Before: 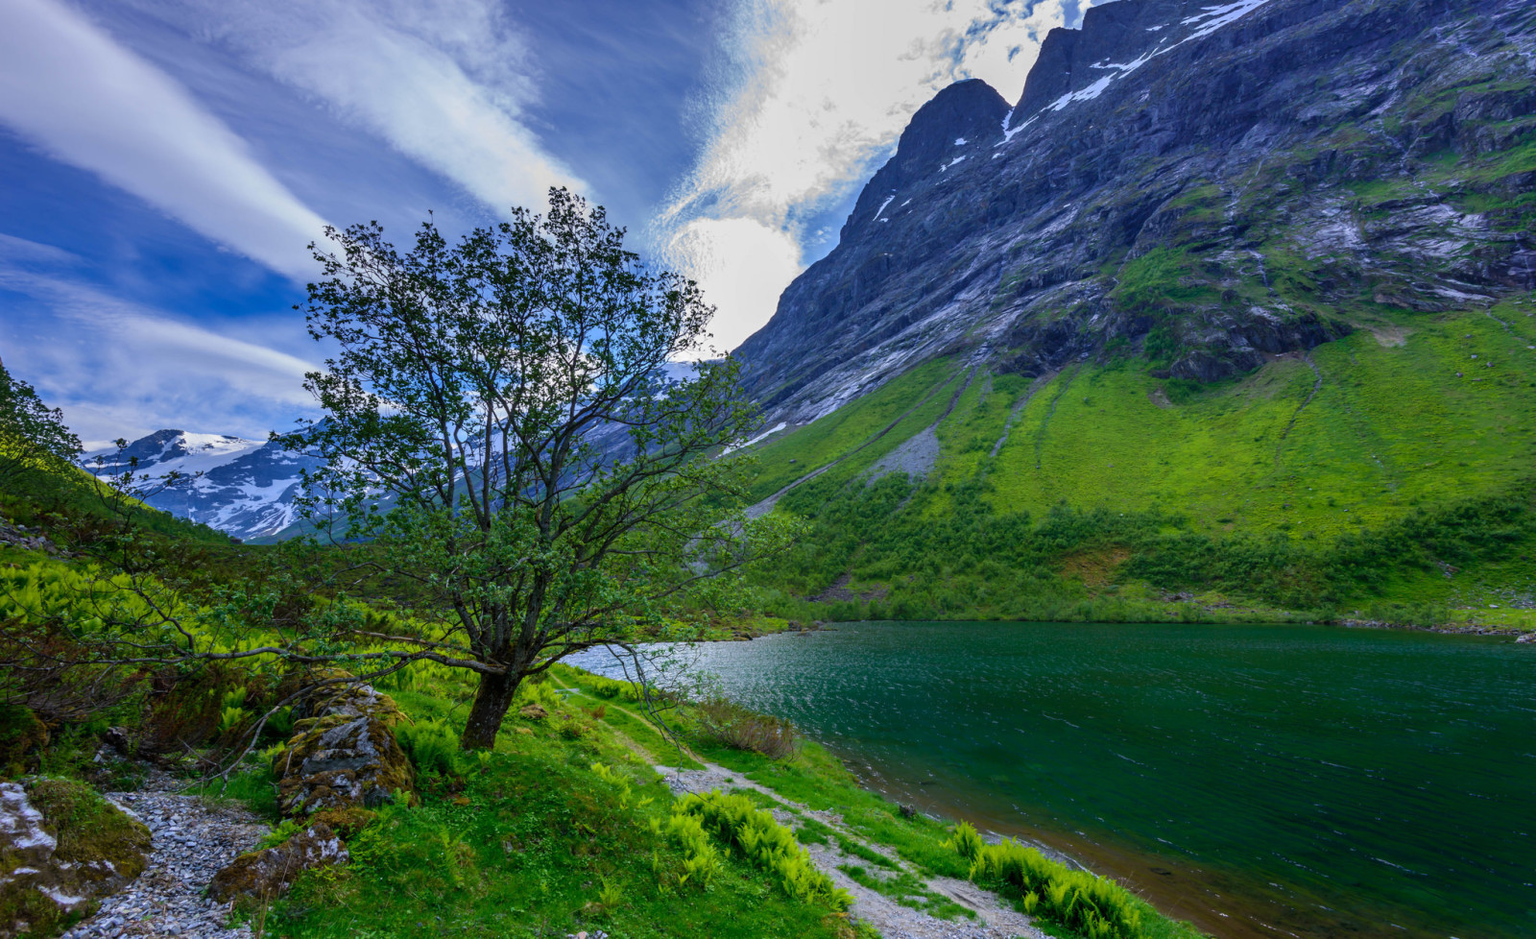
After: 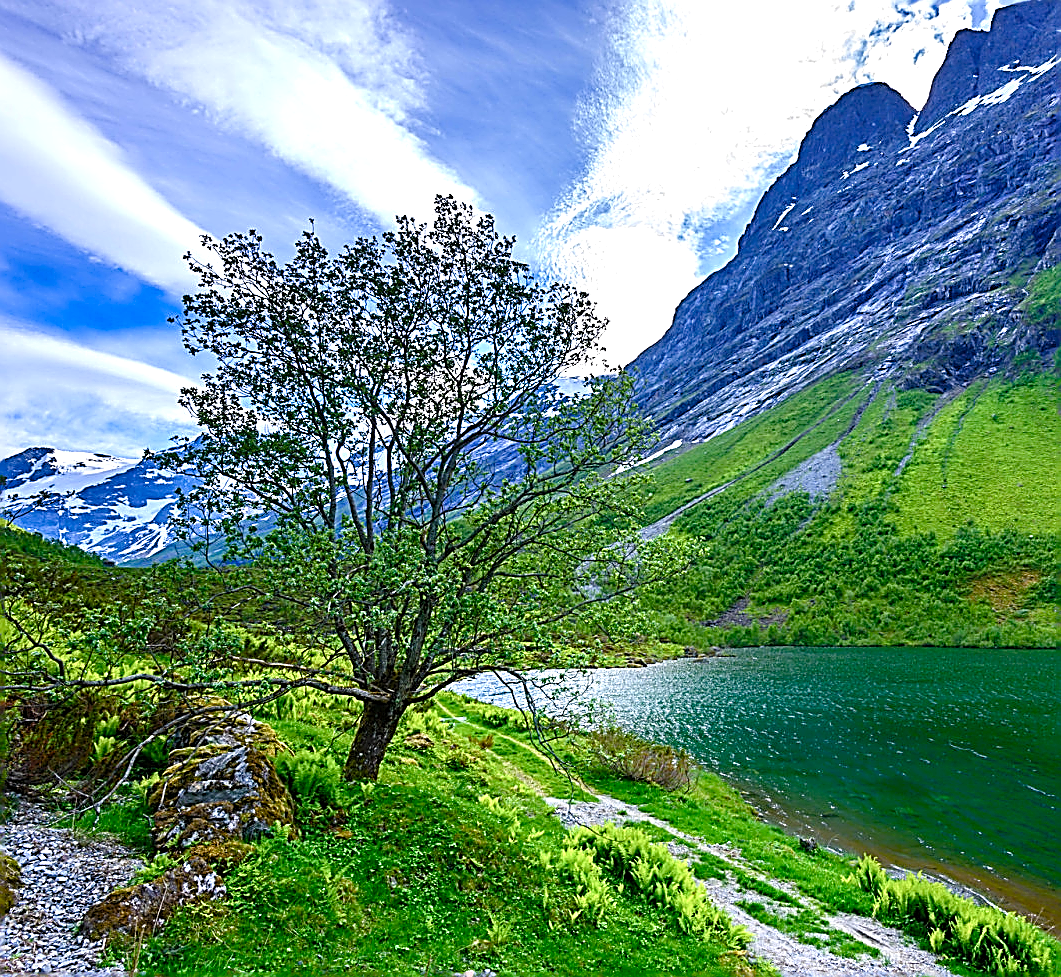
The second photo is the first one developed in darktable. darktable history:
exposure: black level correction 0, exposure 1 EV, compensate exposure bias true, compensate highlight preservation false
crop and rotate: left 8.569%, right 25.118%
color balance rgb: perceptual saturation grading › global saturation 20%, perceptual saturation grading › highlights -25.259%, perceptual saturation grading › shadows 49.933%, global vibrance -24.569%
sharpen: amount 1.996
